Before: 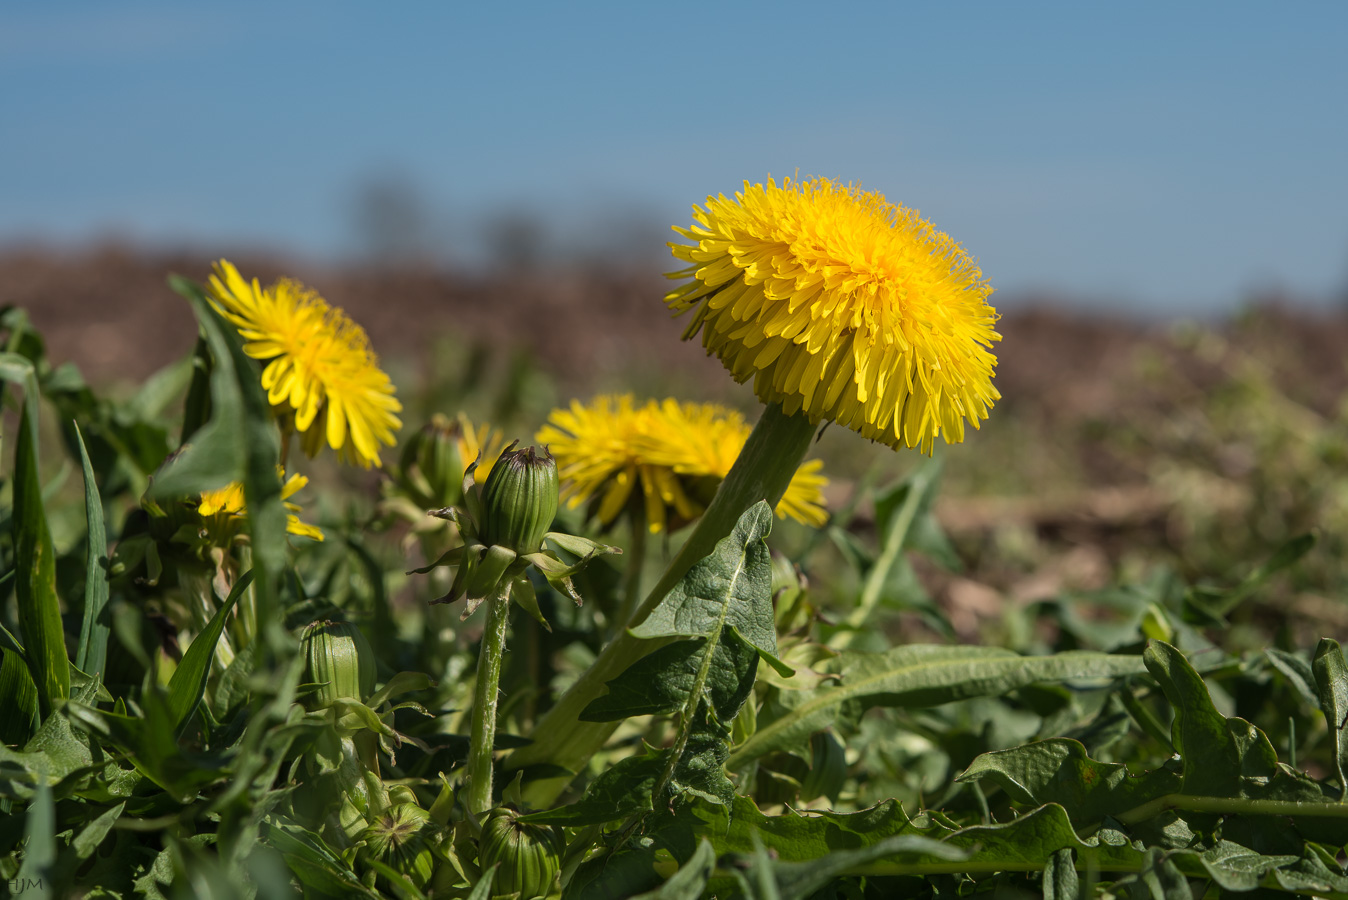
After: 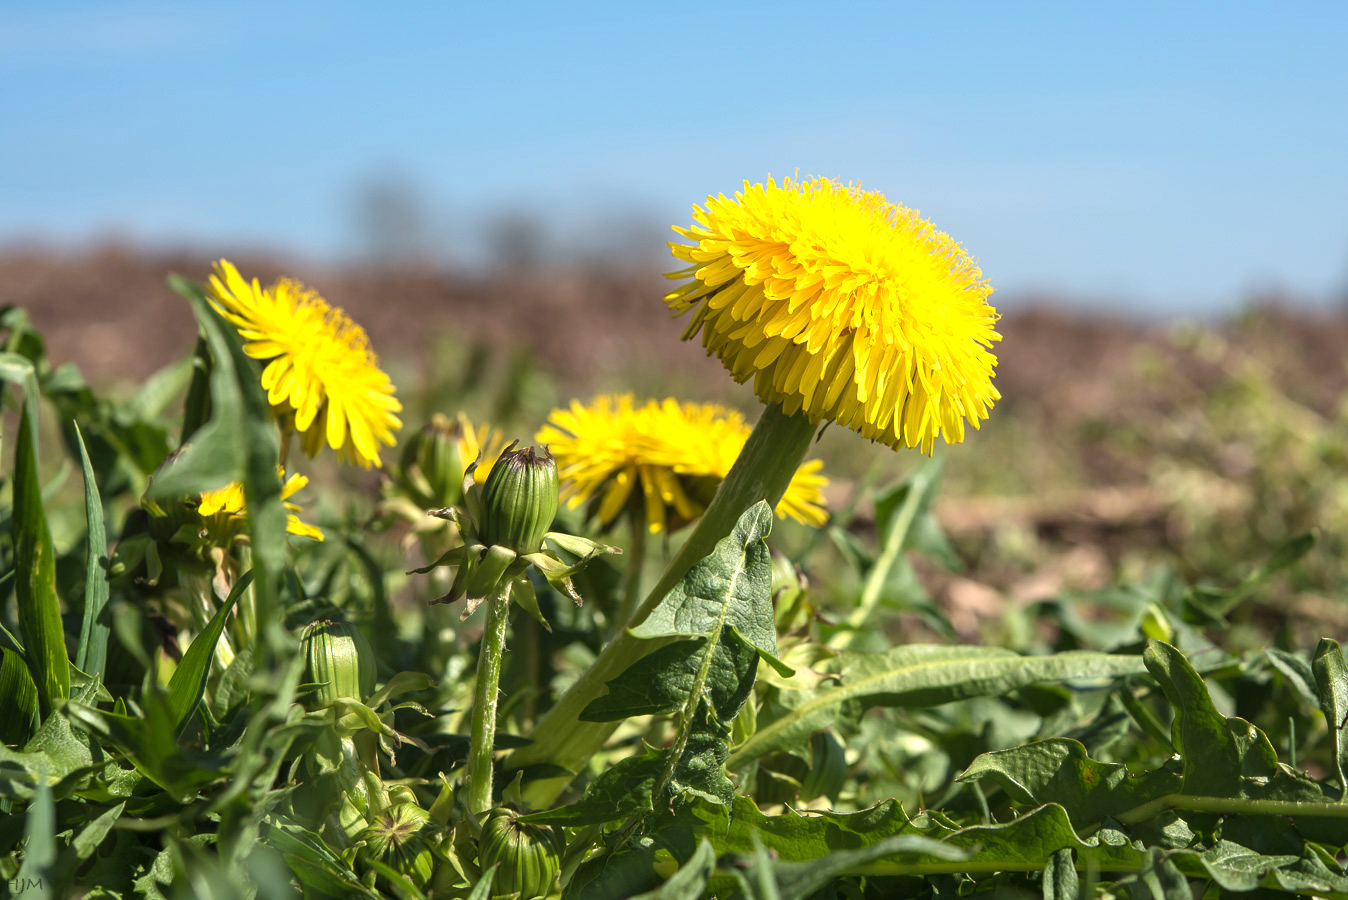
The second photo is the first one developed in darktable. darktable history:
exposure: exposure 0.949 EV, compensate highlight preservation false
